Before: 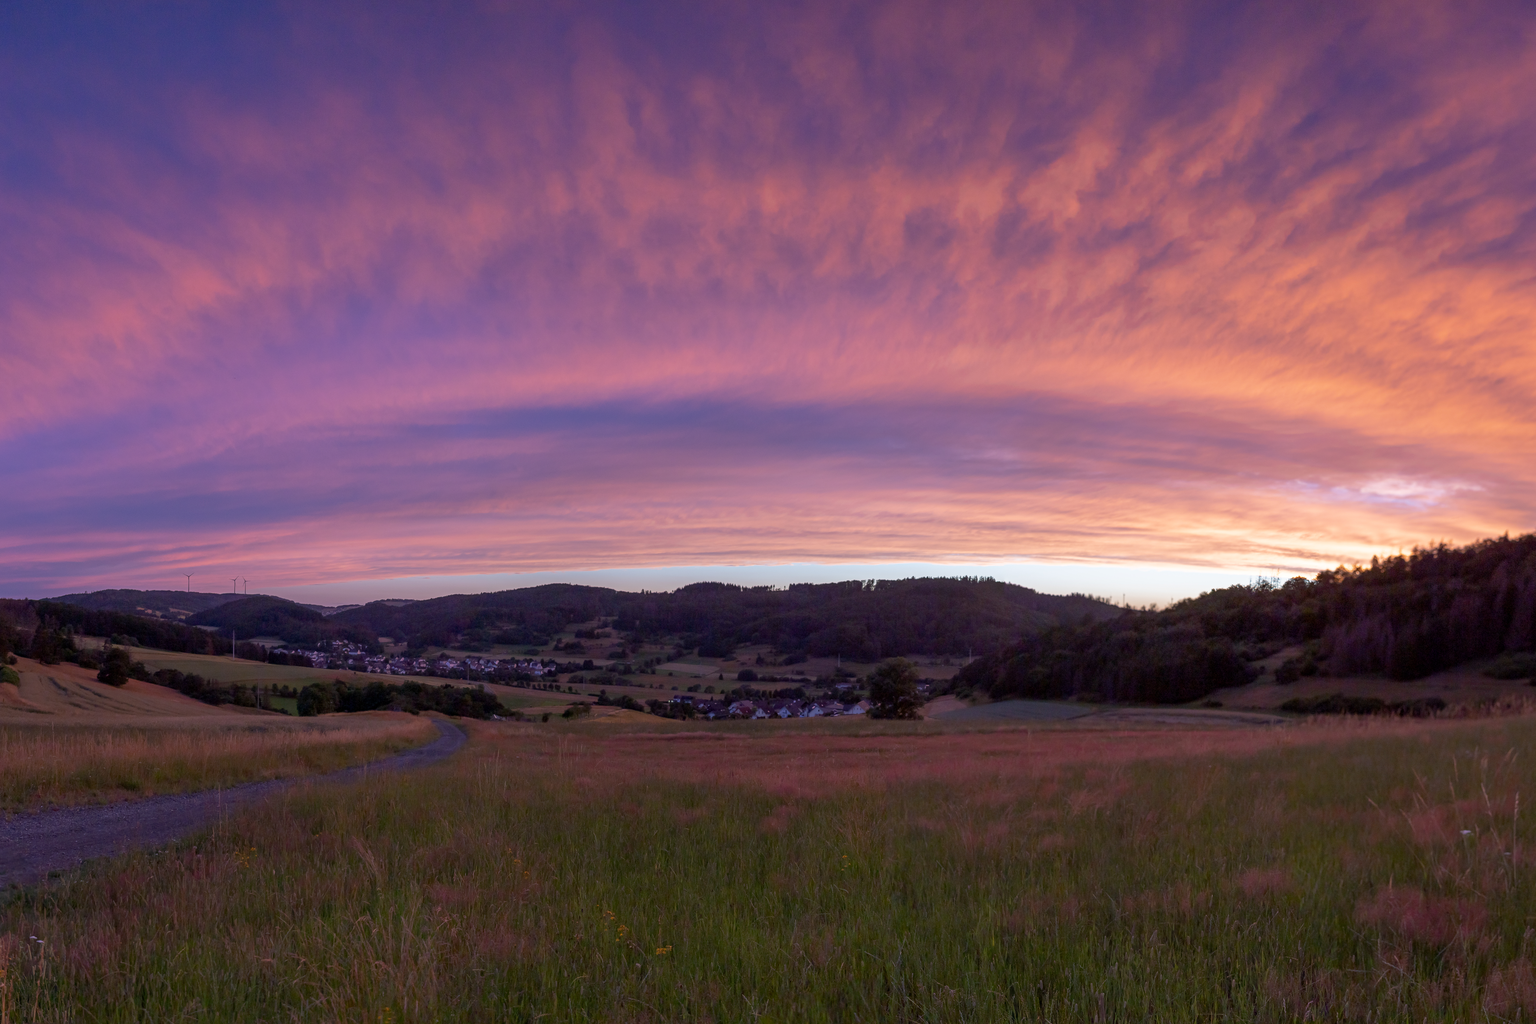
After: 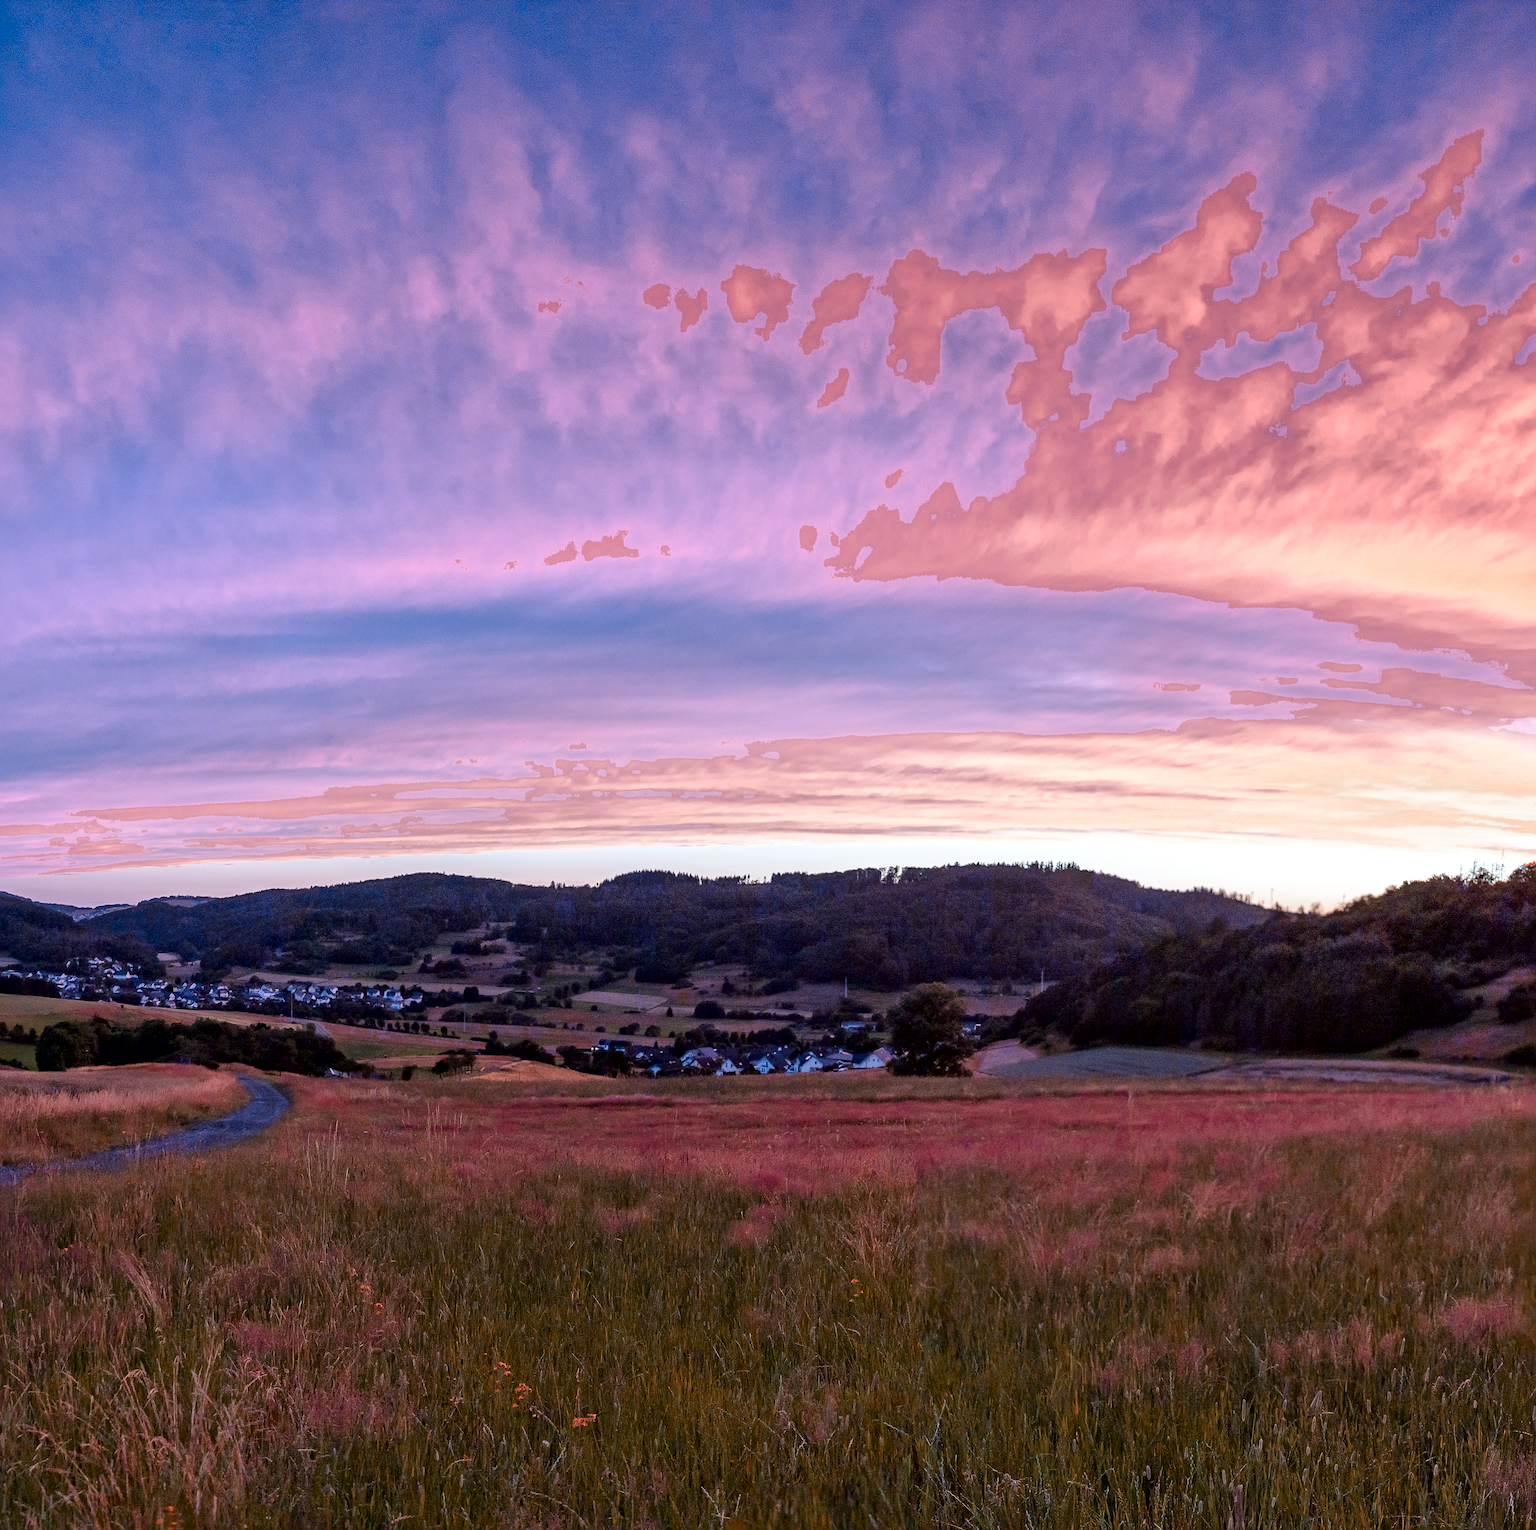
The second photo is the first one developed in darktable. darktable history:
local contrast: mode bilateral grid, contrast 24, coarseness 61, detail 151%, midtone range 0.2
crop and rotate: left 17.8%, right 15.309%
sharpen: on, module defaults
color zones: curves: ch0 [(0.006, 0.385) (0.143, 0.563) (0.243, 0.321) (0.352, 0.464) (0.516, 0.456) (0.625, 0.5) (0.75, 0.5) (0.875, 0.5)]; ch1 [(0, 0.5) (0.134, 0.504) (0.246, 0.463) (0.421, 0.515) (0.5, 0.56) (0.625, 0.5) (0.75, 0.5) (0.875, 0.5)]; ch2 [(0, 0.5) (0.131, 0.426) (0.307, 0.289) (0.38, 0.188) (0.513, 0.216) (0.625, 0.548) (0.75, 0.468) (0.838, 0.396) (0.971, 0.311)]
base curve: curves: ch0 [(0, 0) (0.028, 0.03) (0.121, 0.232) (0.46, 0.748) (0.859, 0.968) (1, 1)], preserve colors none
tone equalizer: edges refinement/feathering 500, mask exposure compensation -1.26 EV, preserve details no
exposure: exposure 0.018 EV, compensate exposure bias true, compensate highlight preservation false
